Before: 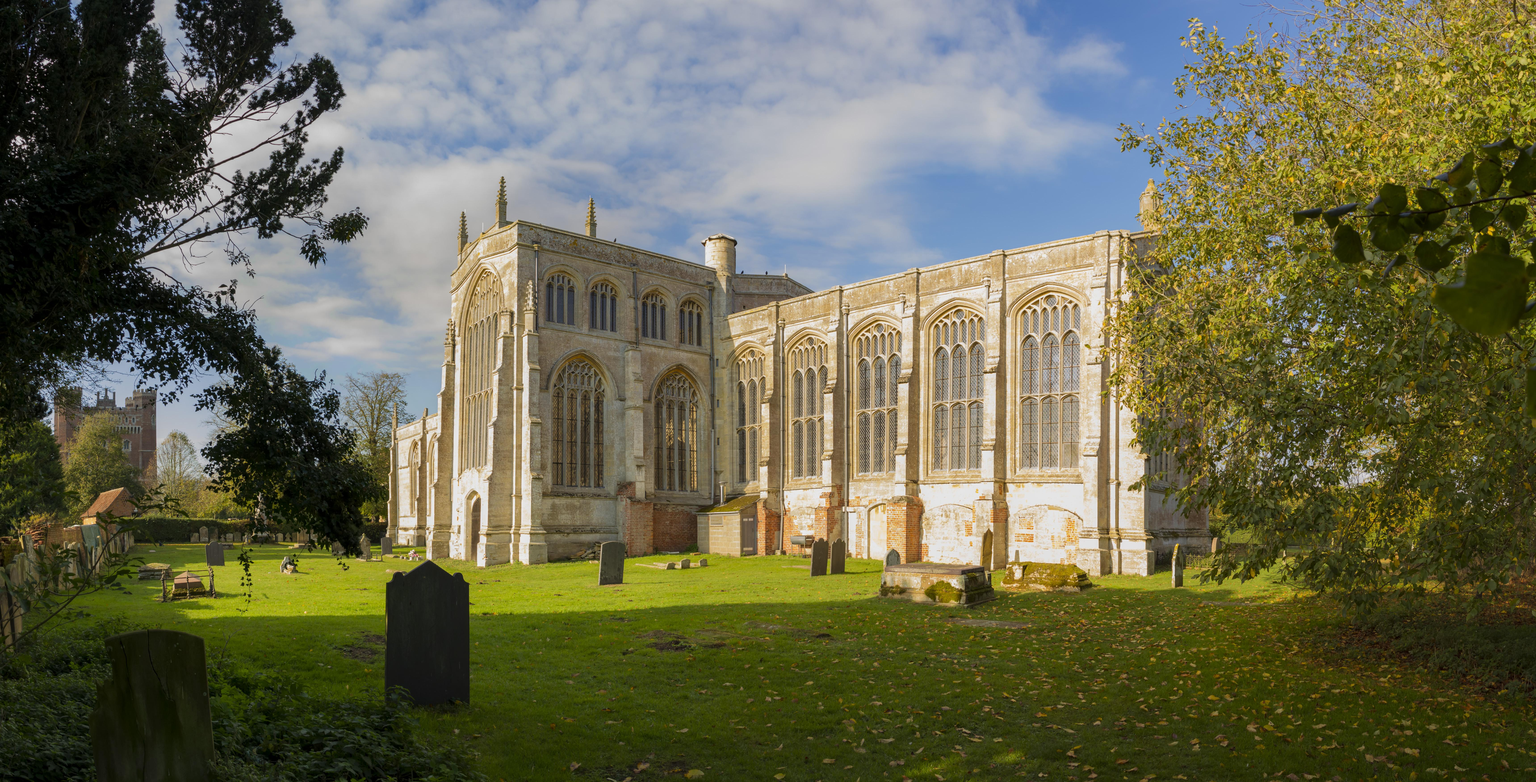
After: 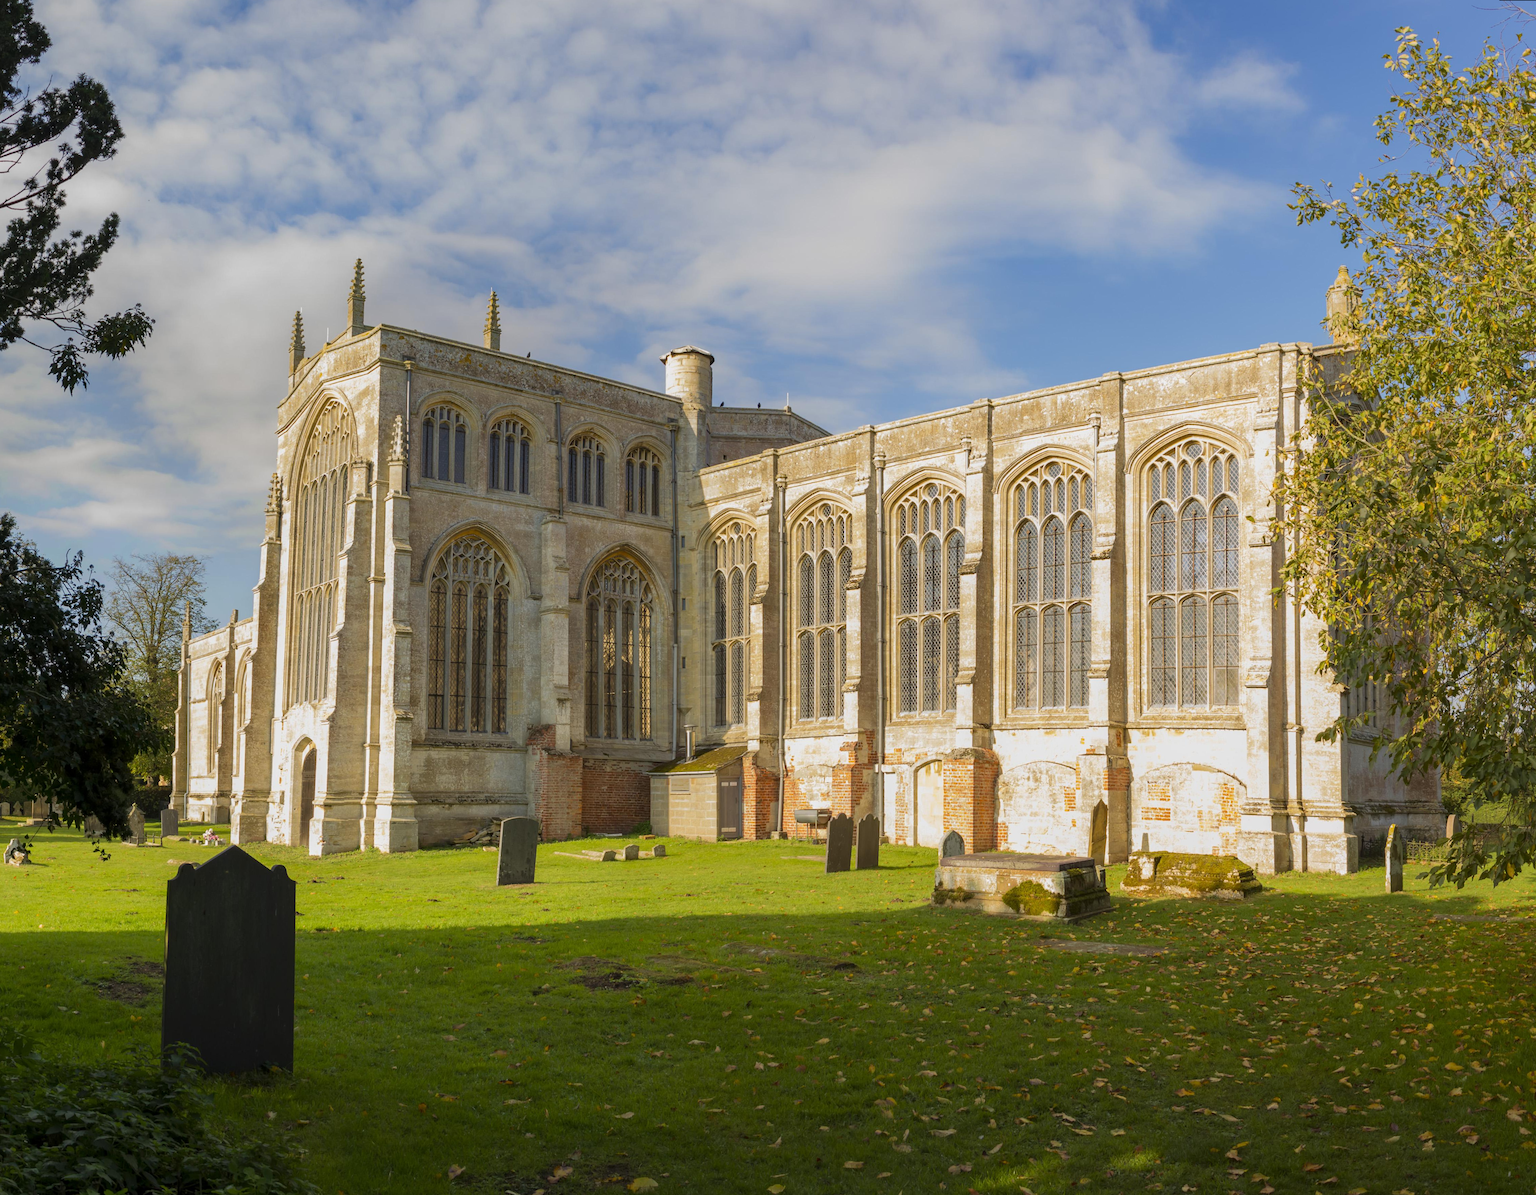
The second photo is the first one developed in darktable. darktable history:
crop: left 16.899%, right 16.556%
rotate and perspective: rotation 0.226°, lens shift (vertical) -0.042, crop left 0.023, crop right 0.982, crop top 0.006, crop bottom 0.994
